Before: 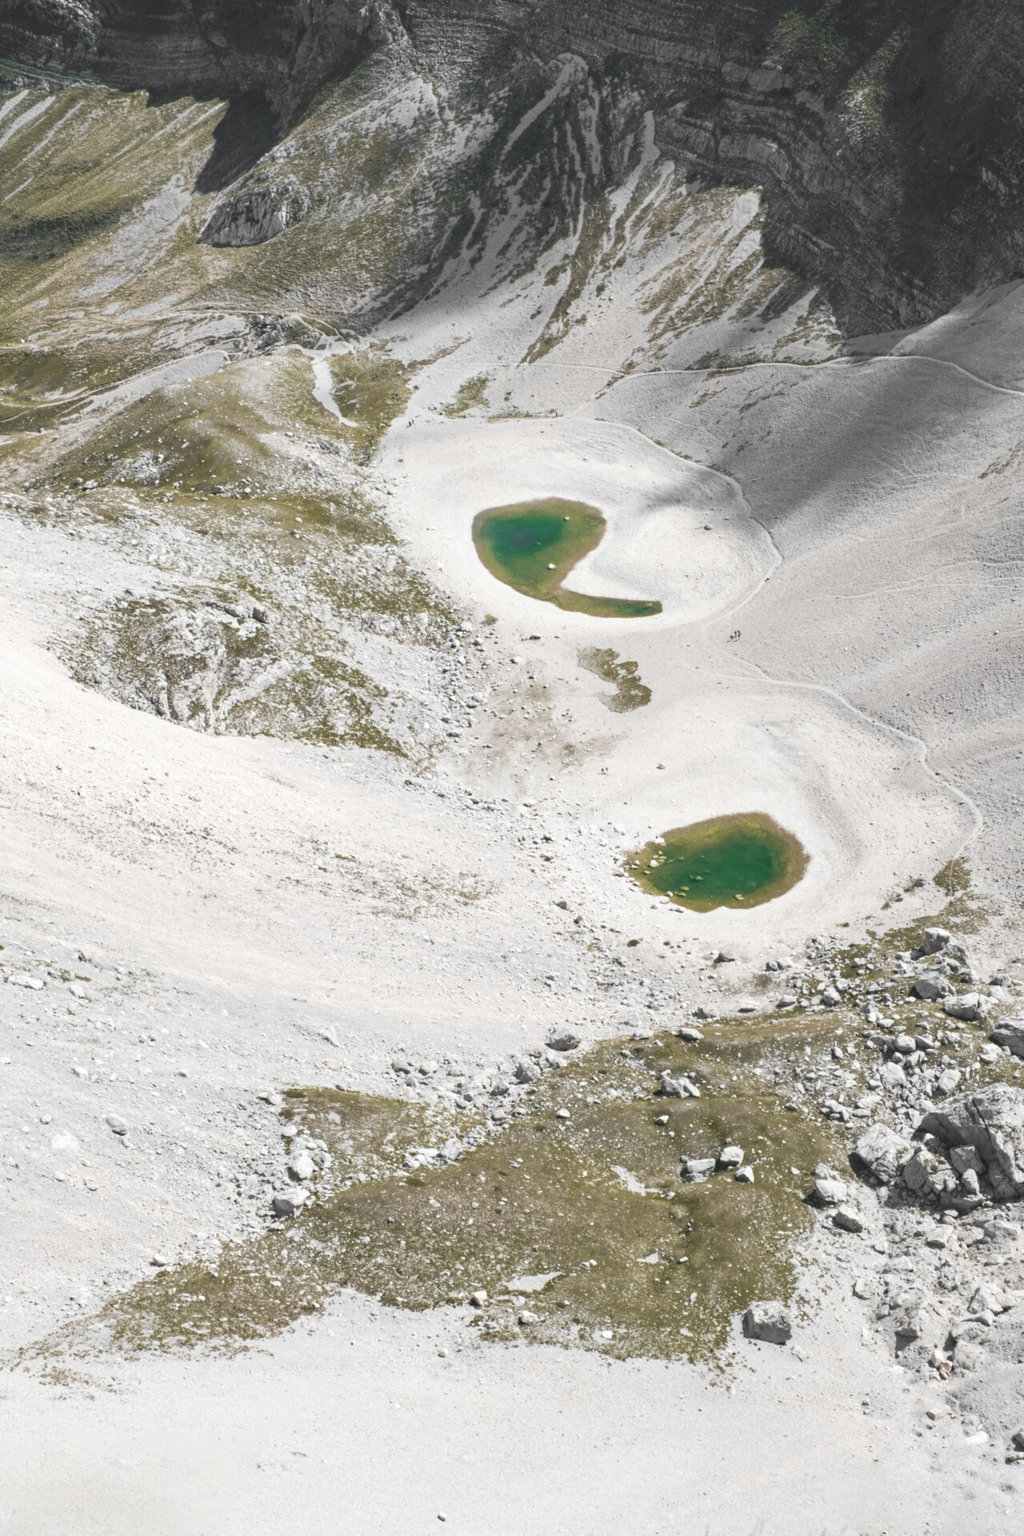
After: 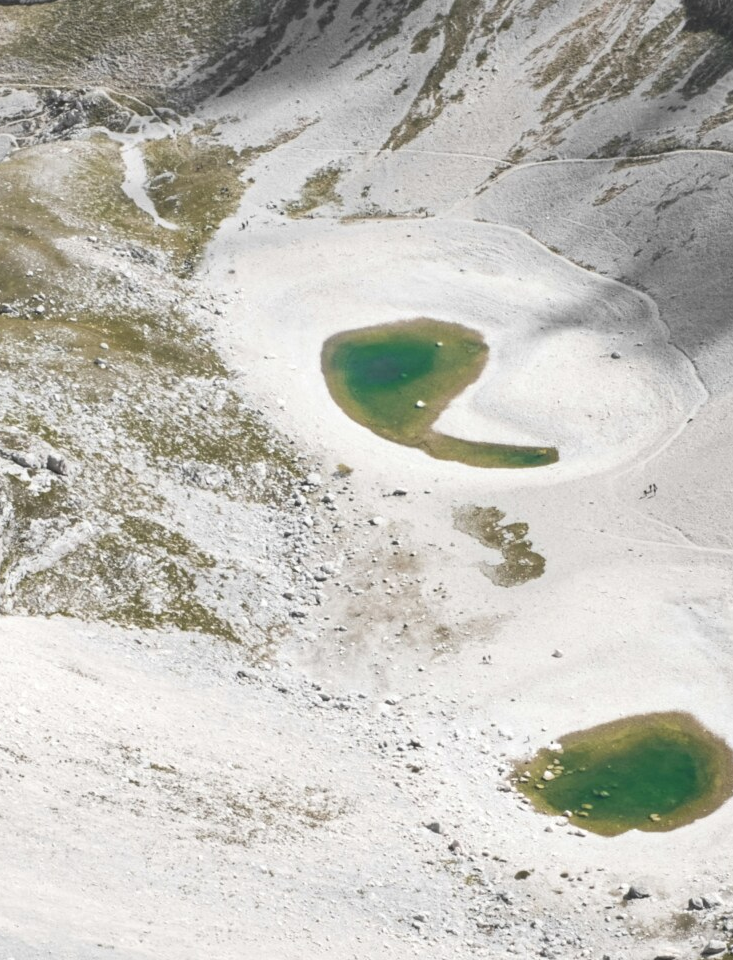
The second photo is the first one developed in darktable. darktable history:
crop: left 21.019%, top 15.883%, right 21.654%, bottom 34.081%
